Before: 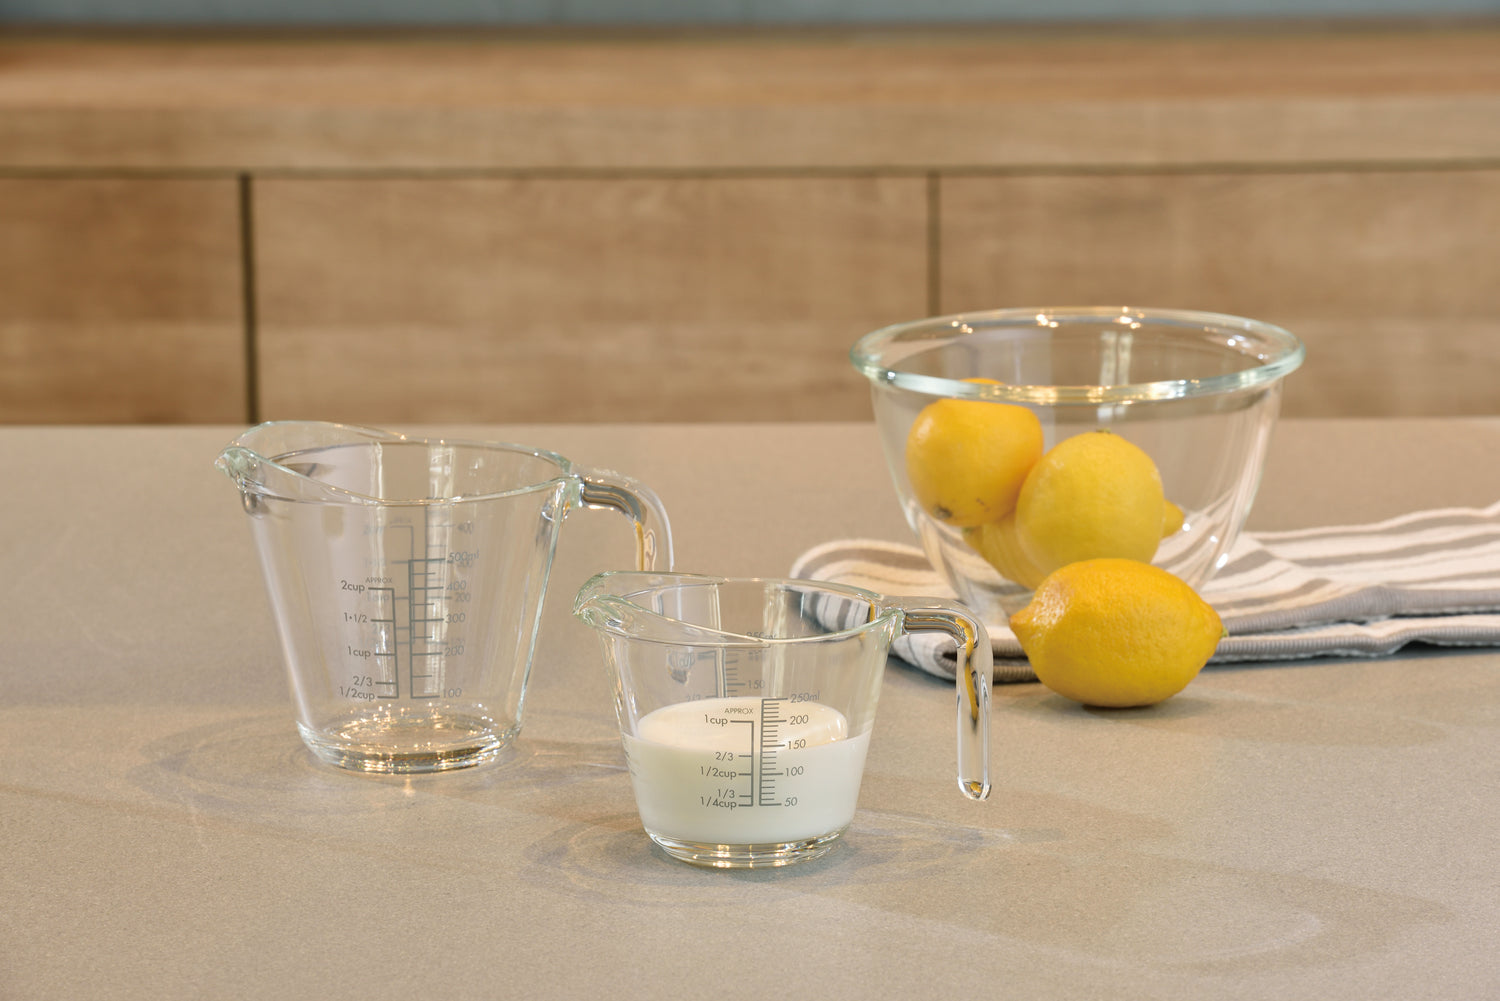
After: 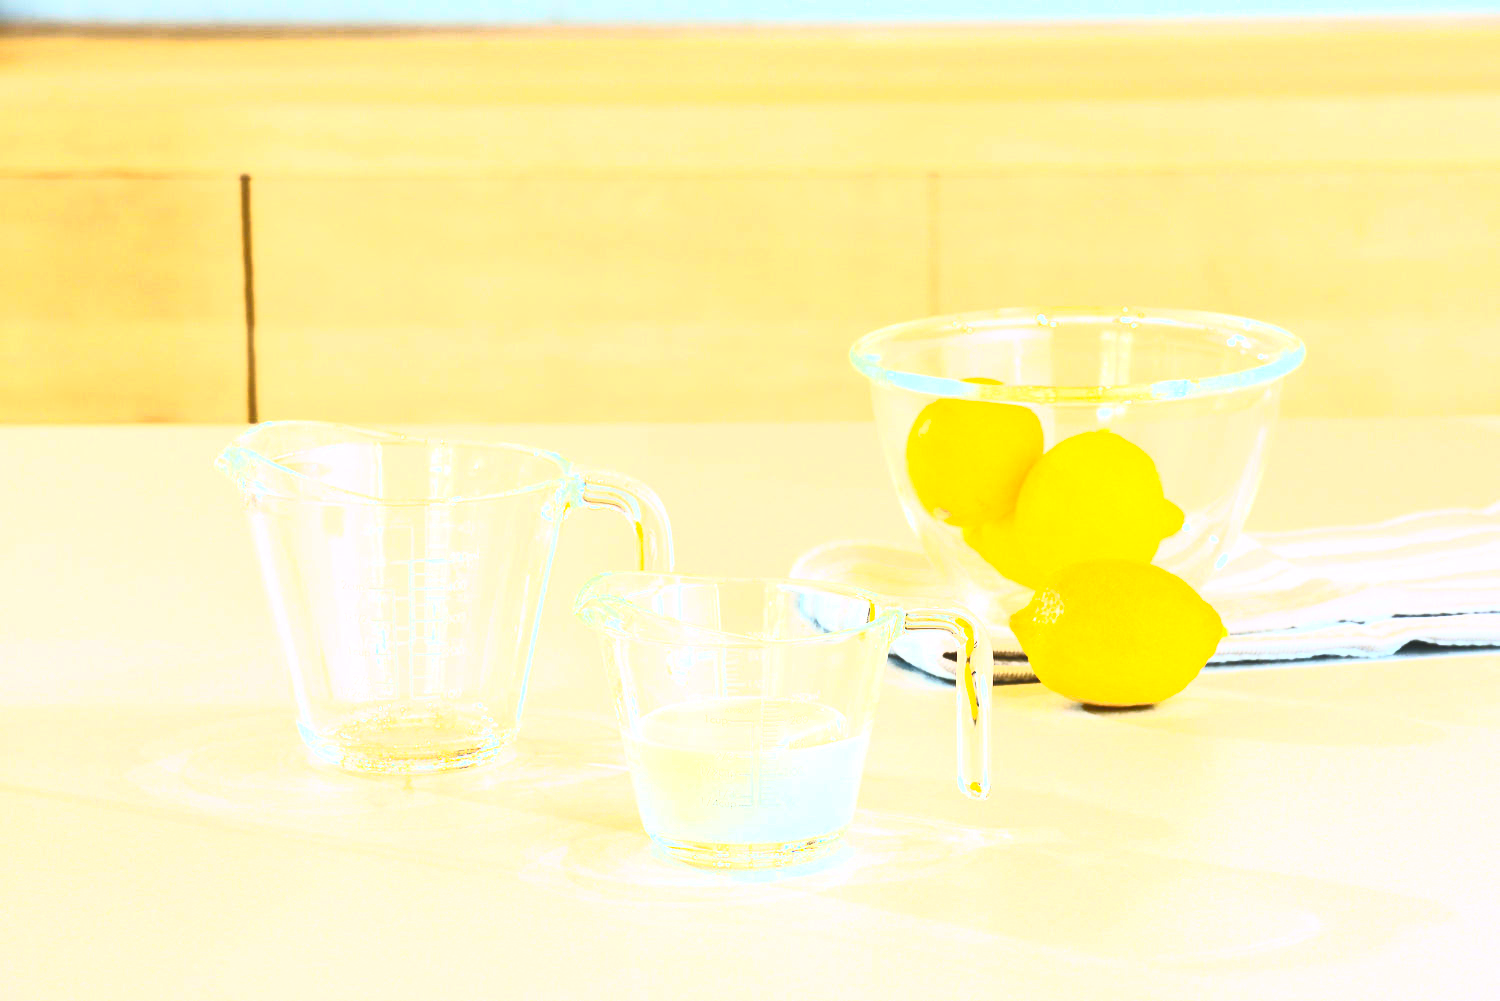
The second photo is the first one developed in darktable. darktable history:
exposure: black level correction 0, exposure 1.2 EV, compensate highlight preservation false
white balance: red 0.954, blue 1.079
contrast brightness saturation: contrast 1, brightness 1, saturation 1
